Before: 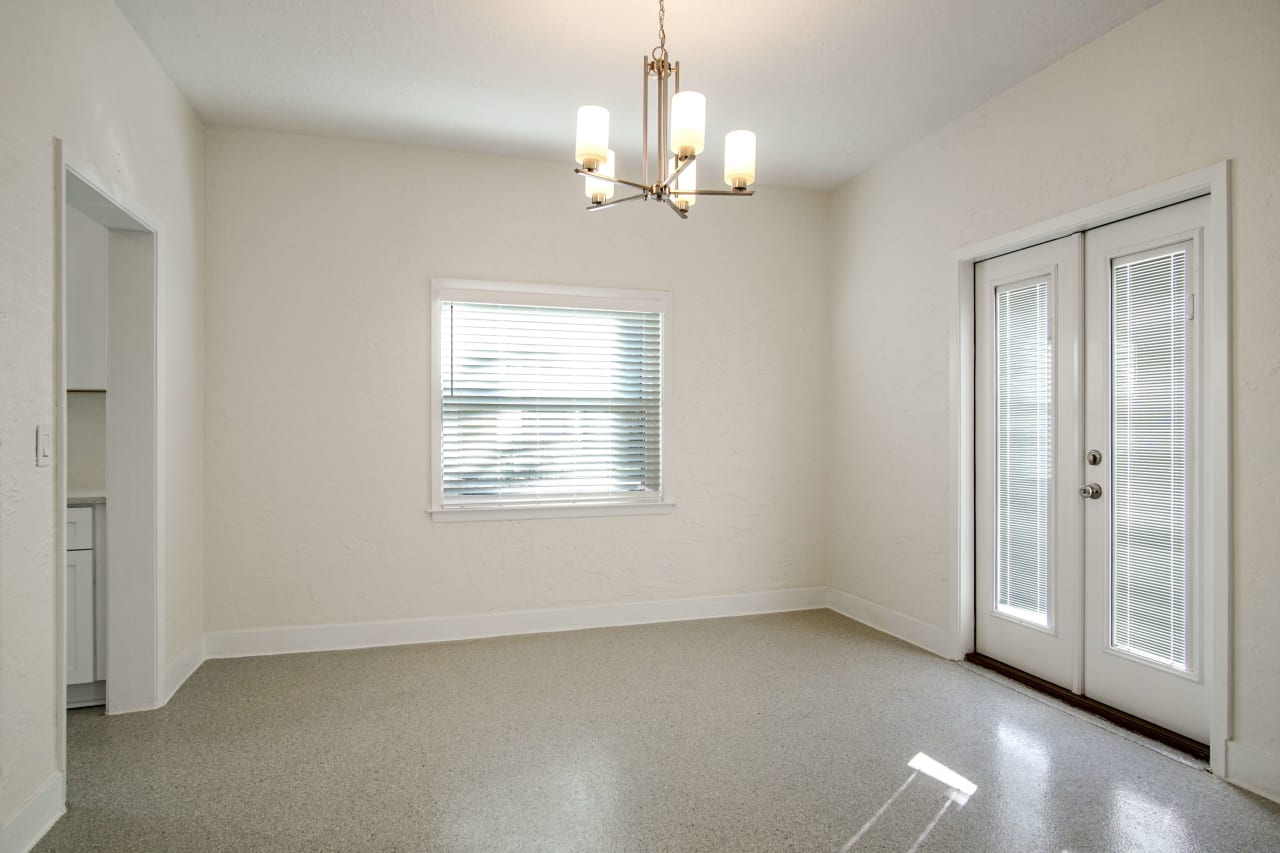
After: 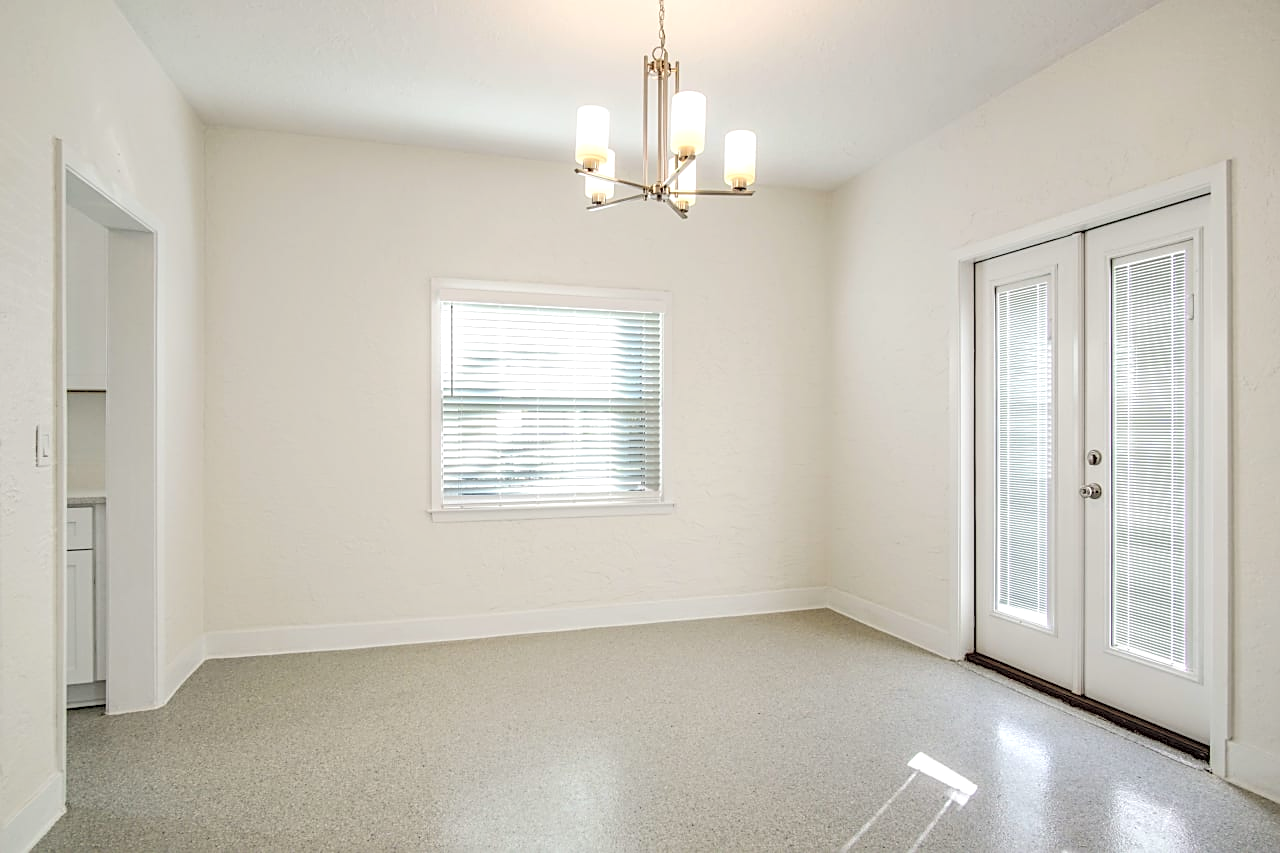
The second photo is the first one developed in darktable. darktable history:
local contrast: on, module defaults
contrast brightness saturation: brightness 0.273
tone equalizer: edges refinement/feathering 500, mask exposure compensation -1.57 EV, preserve details no
sharpen: on, module defaults
